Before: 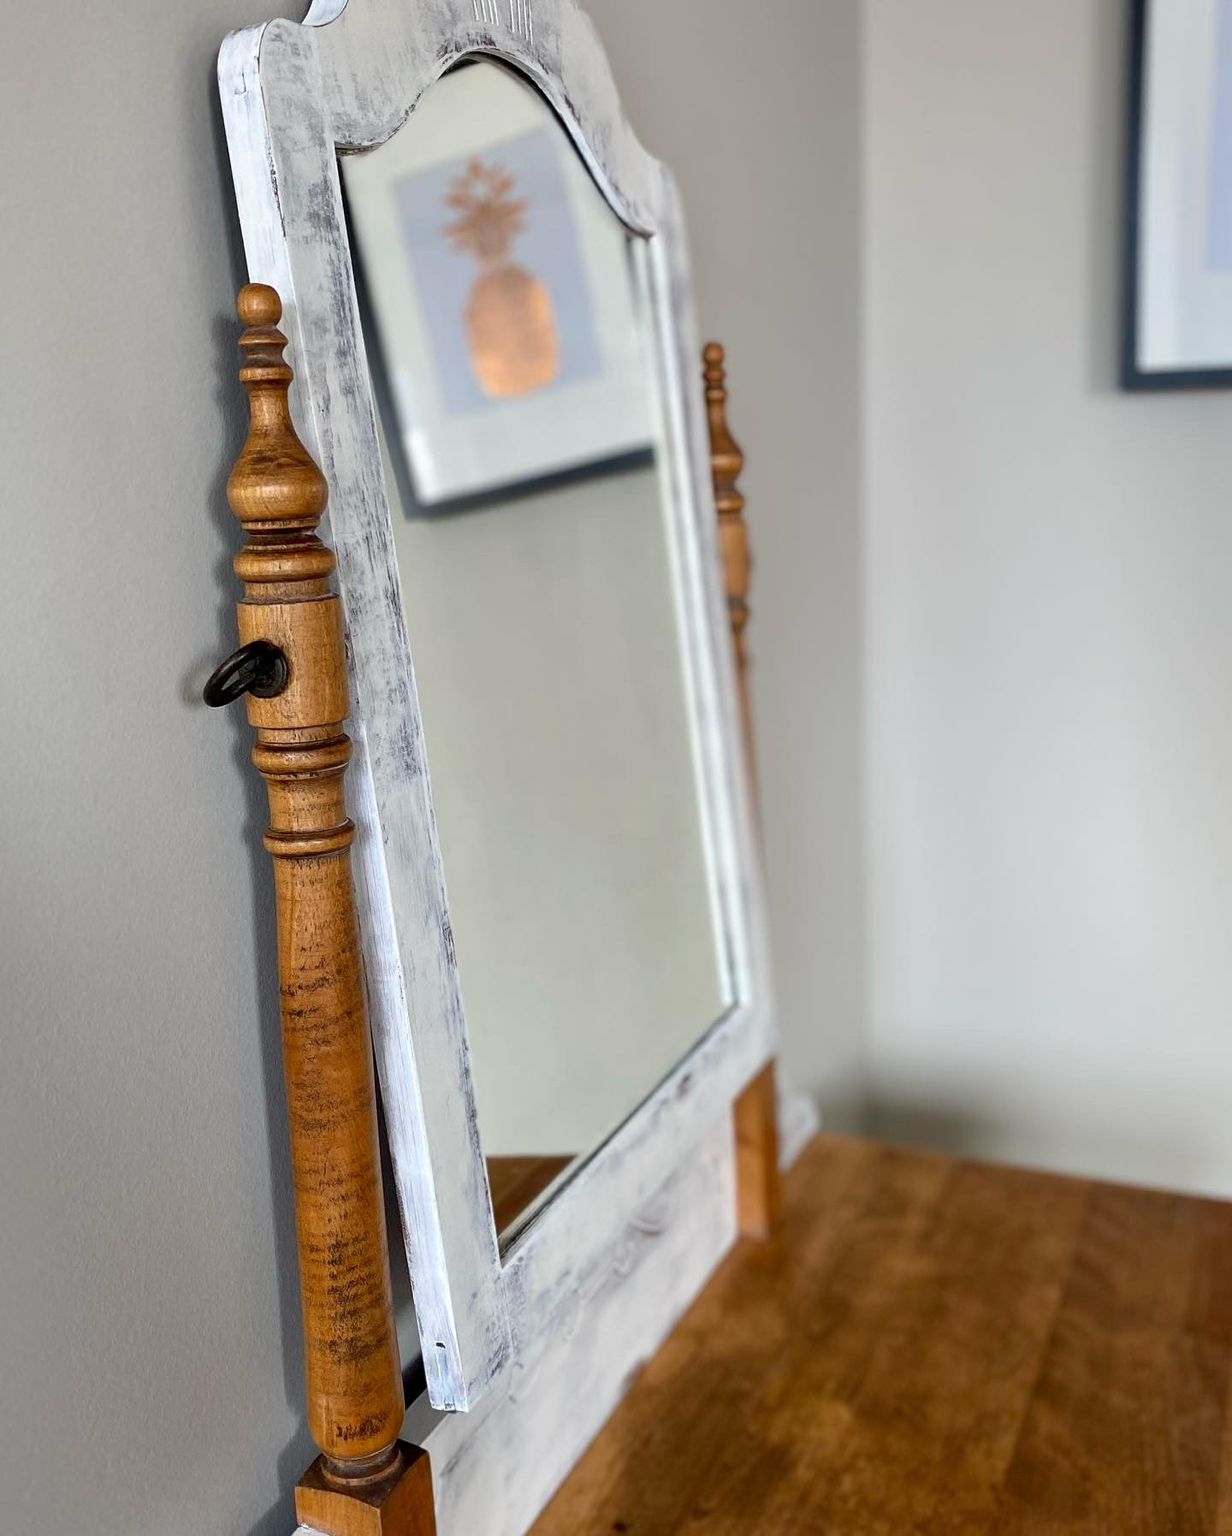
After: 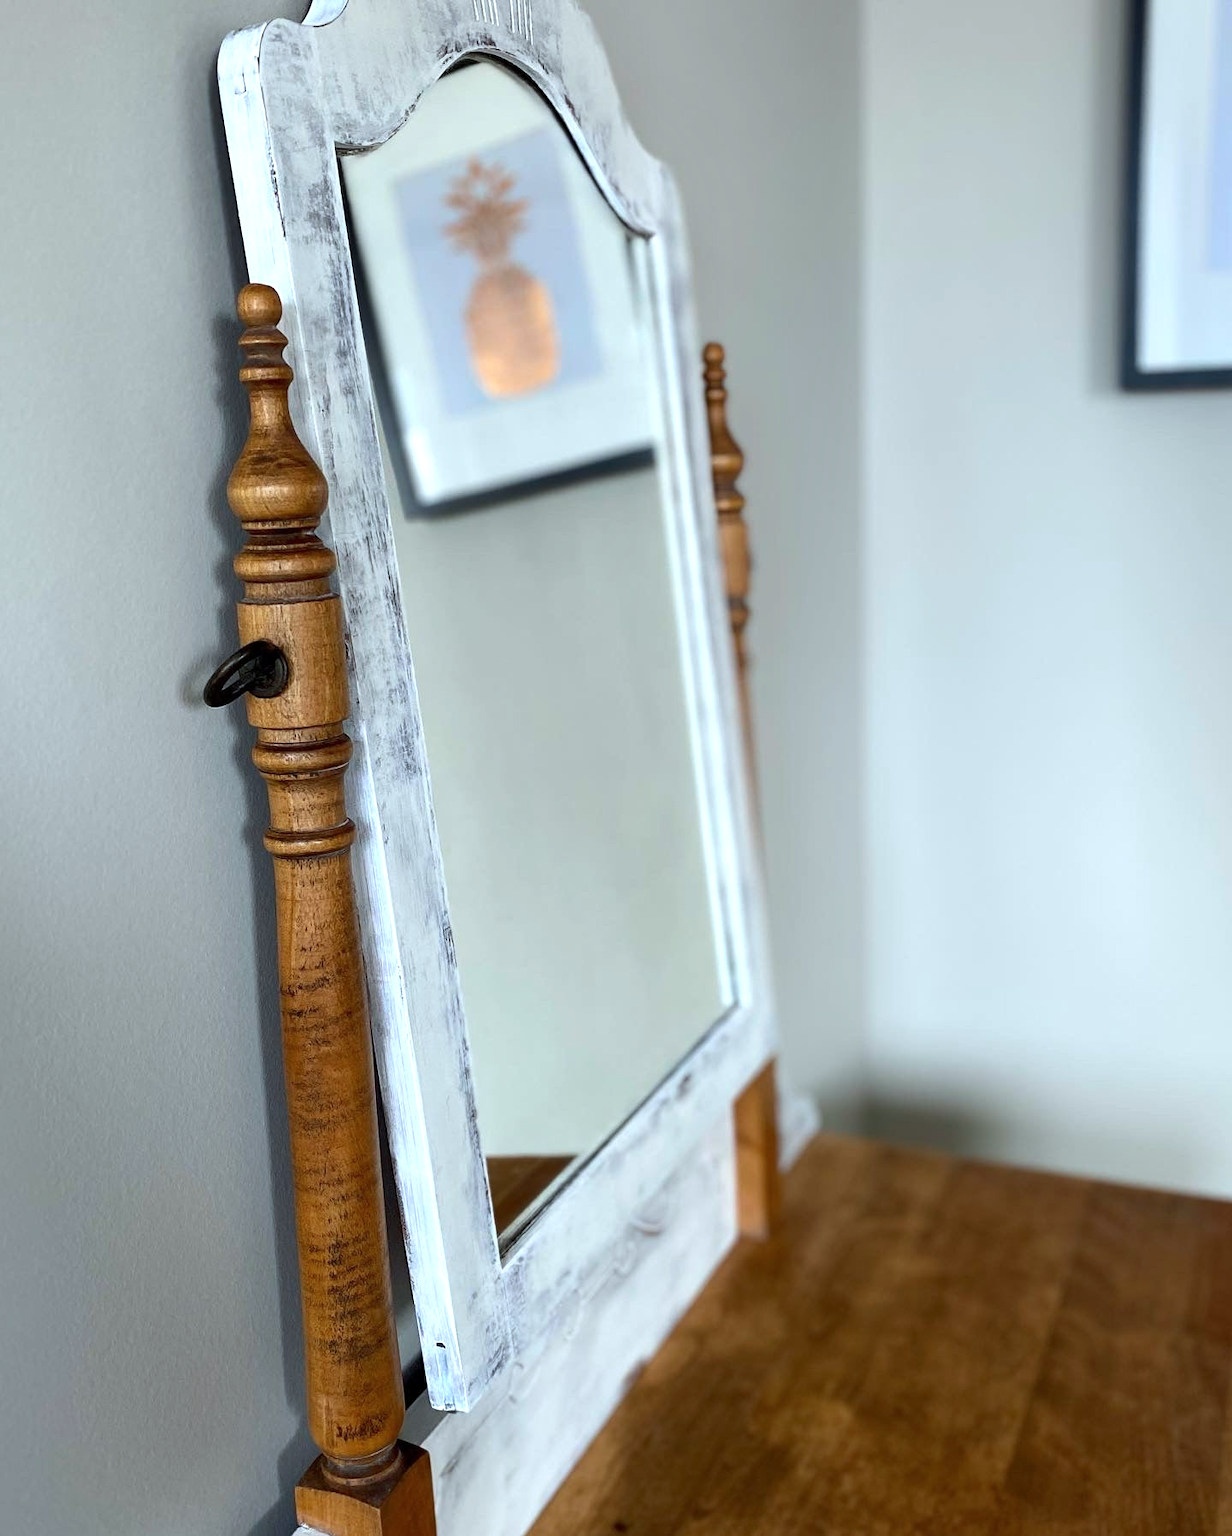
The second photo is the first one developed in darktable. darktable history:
color calibration: illuminant Planckian (black body), adaptation linear Bradford (ICC v4), x 0.364, y 0.367, temperature 4412.11 K
tone equalizer: -8 EV 0 EV, -7 EV 0.002 EV, -6 EV -0.002 EV, -5 EV -0.015 EV, -4 EV -0.053 EV, -3 EV -0.211 EV, -2 EV -0.264 EV, -1 EV 0.095 EV, +0 EV 0.333 EV
exposure: compensate highlight preservation false
